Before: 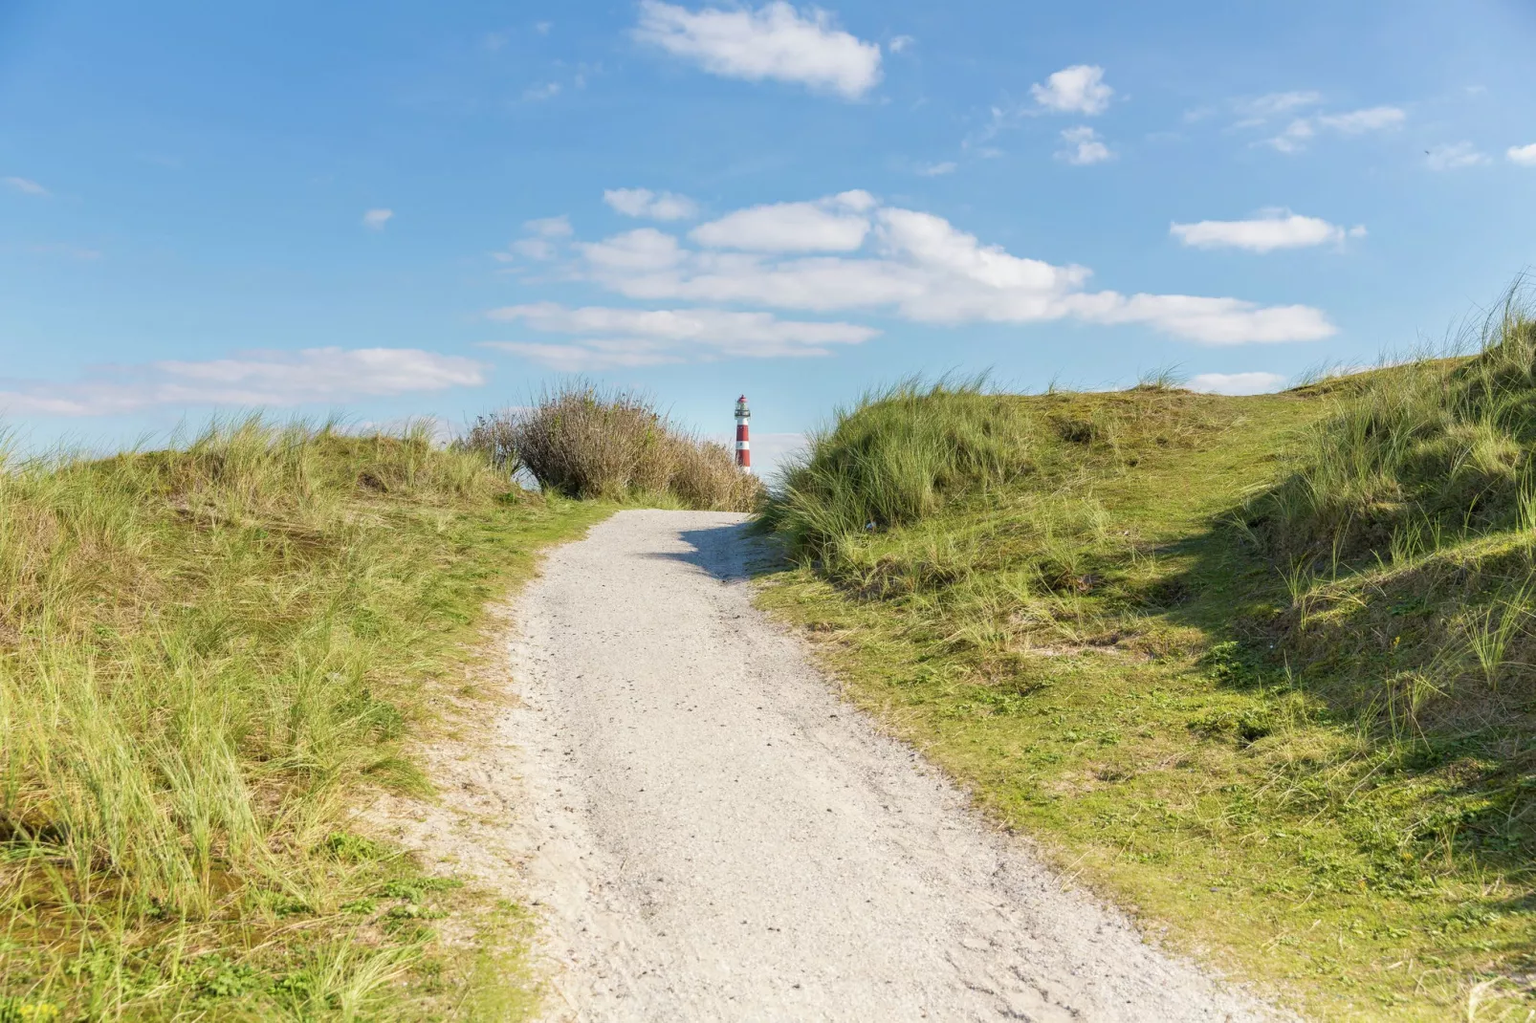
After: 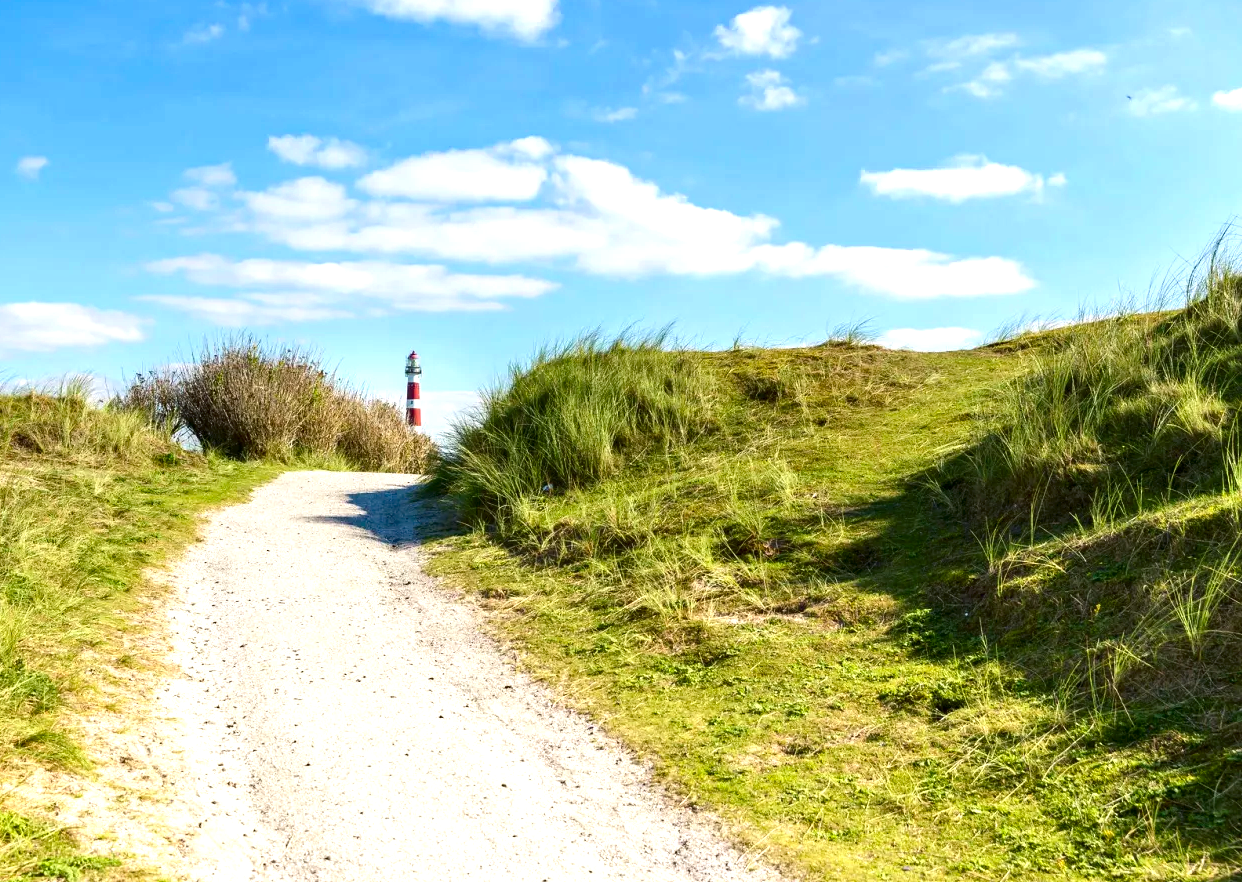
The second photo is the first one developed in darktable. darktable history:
crop: left 22.627%, top 5.849%, bottom 11.652%
haze removal: compatibility mode true, adaptive false
exposure: black level correction 0, exposure 0.703 EV, compensate exposure bias true, compensate highlight preservation false
contrast brightness saturation: contrast 0.132, brightness -0.235, saturation 0.149
